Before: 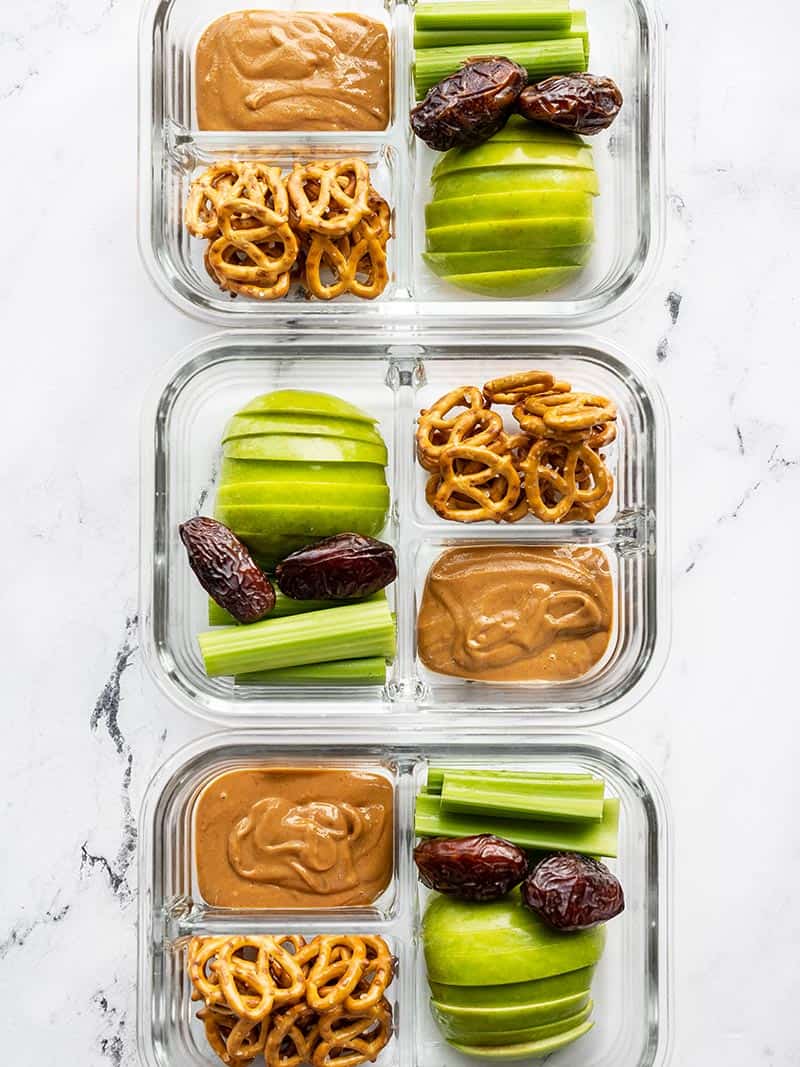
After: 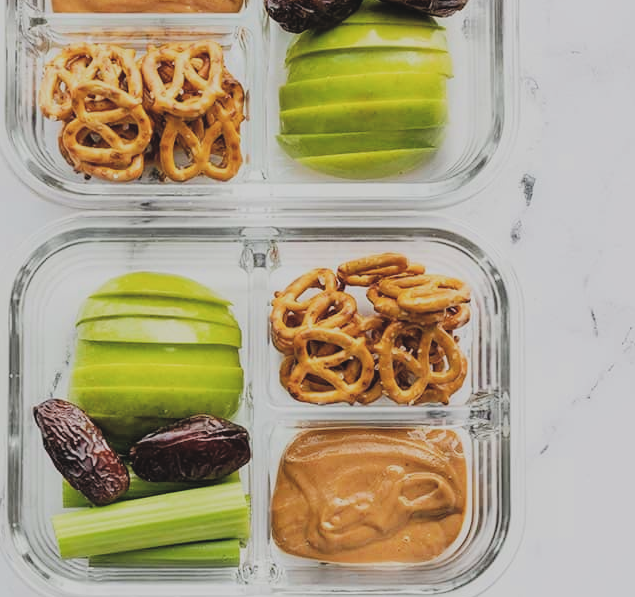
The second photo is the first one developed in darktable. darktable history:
crop: left 18.285%, top 11.104%, right 2.236%, bottom 32.875%
color balance rgb: global offset › luminance 1.969%, linear chroma grading › global chroma 0.549%, perceptual saturation grading › global saturation 0.648%, global vibrance 5.505%, contrast 2.629%
filmic rgb: middle gray luminance 29.99%, black relative exposure -8.99 EV, white relative exposure 6.99 EV, target black luminance 0%, hardness 2.96, latitude 1.9%, contrast 0.963, highlights saturation mix 5.56%, shadows ↔ highlights balance 12.83%
